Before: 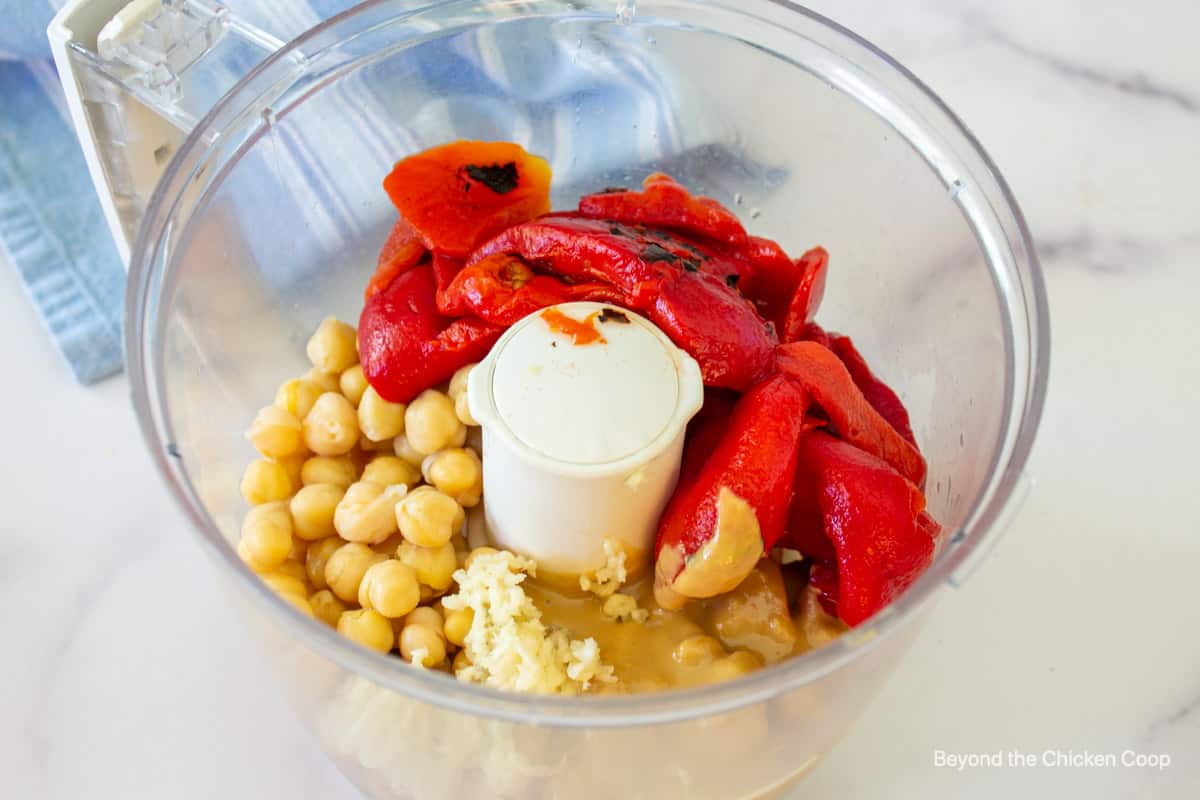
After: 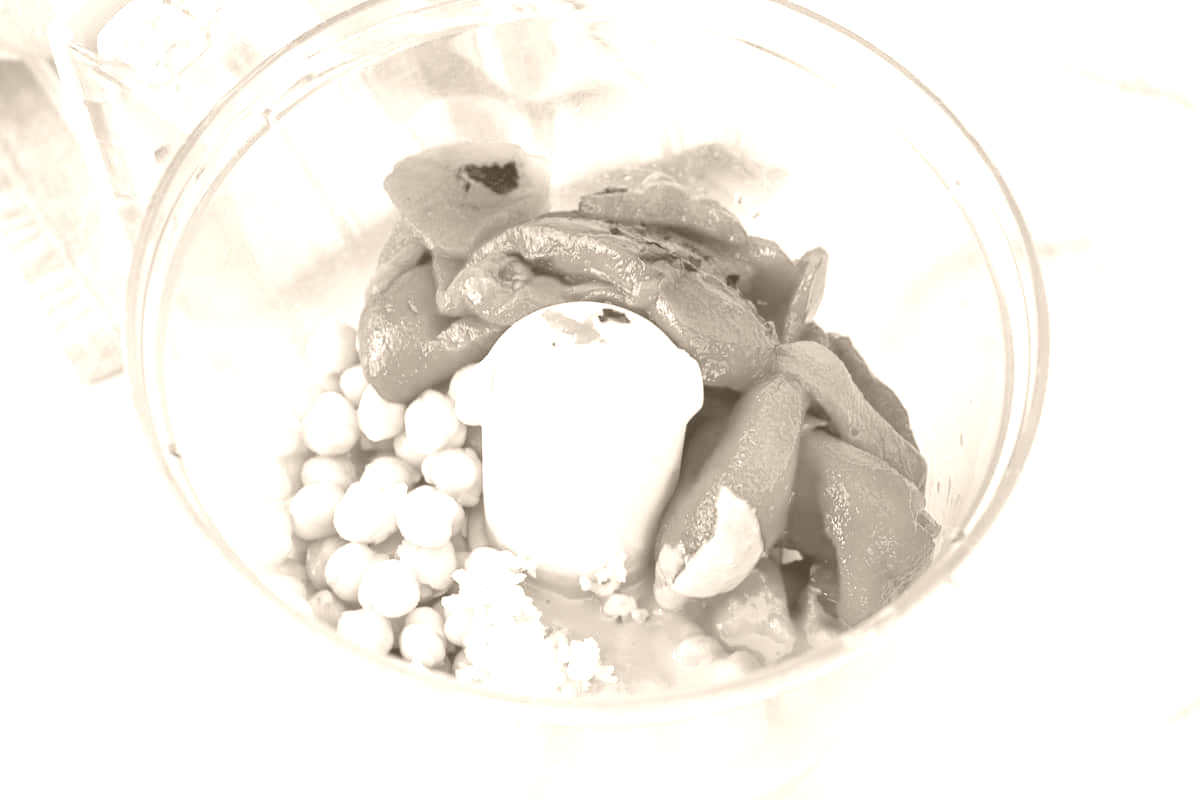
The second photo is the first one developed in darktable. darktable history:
tone equalizer: on, module defaults
colorize: hue 34.49°, saturation 35.33%, source mix 100%, version 1
